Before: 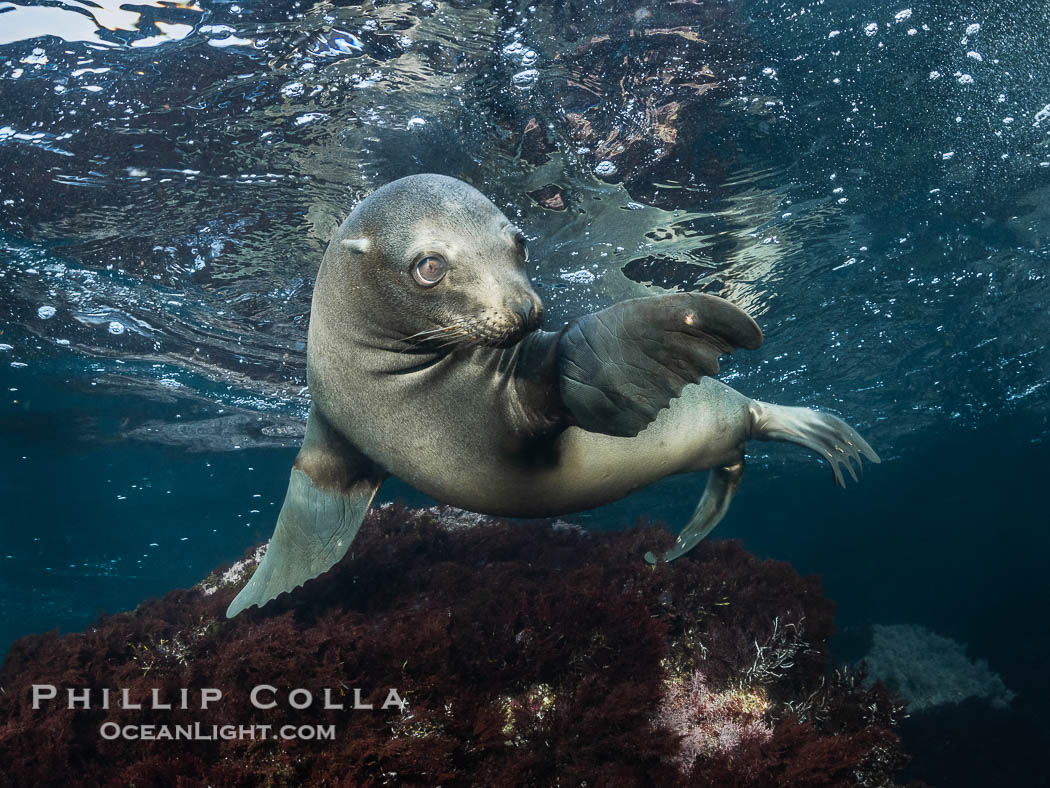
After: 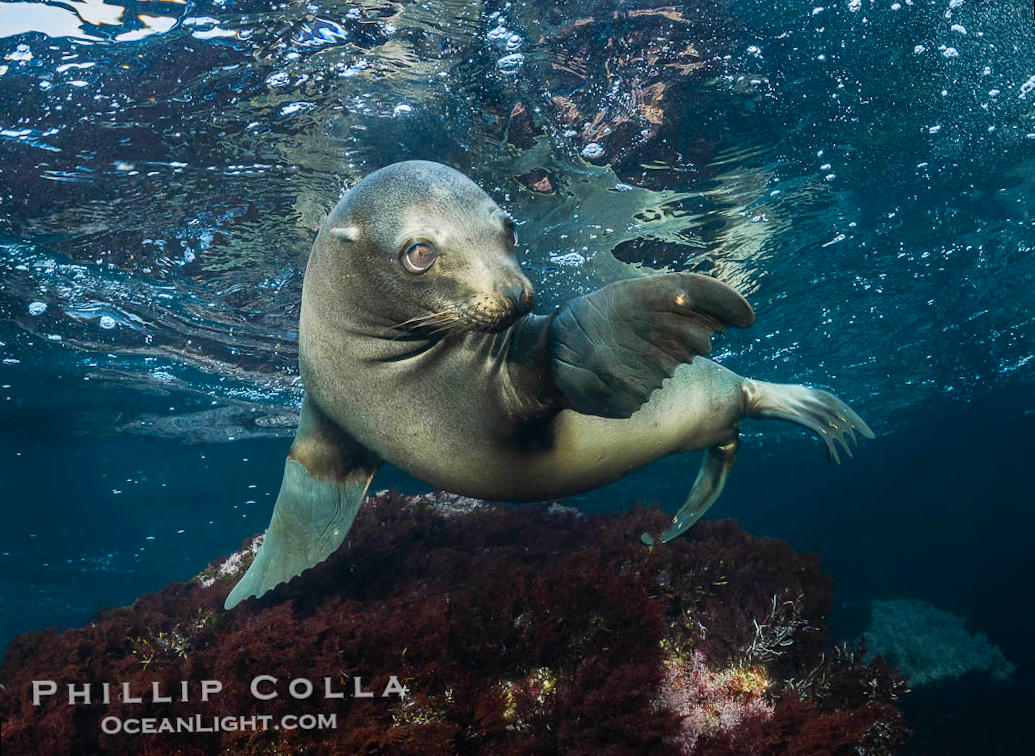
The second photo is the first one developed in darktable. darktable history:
color balance rgb: linear chroma grading › global chroma 15%, perceptual saturation grading › global saturation 30%
rotate and perspective: rotation -1.42°, crop left 0.016, crop right 0.984, crop top 0.035, crop bottom 0.965
